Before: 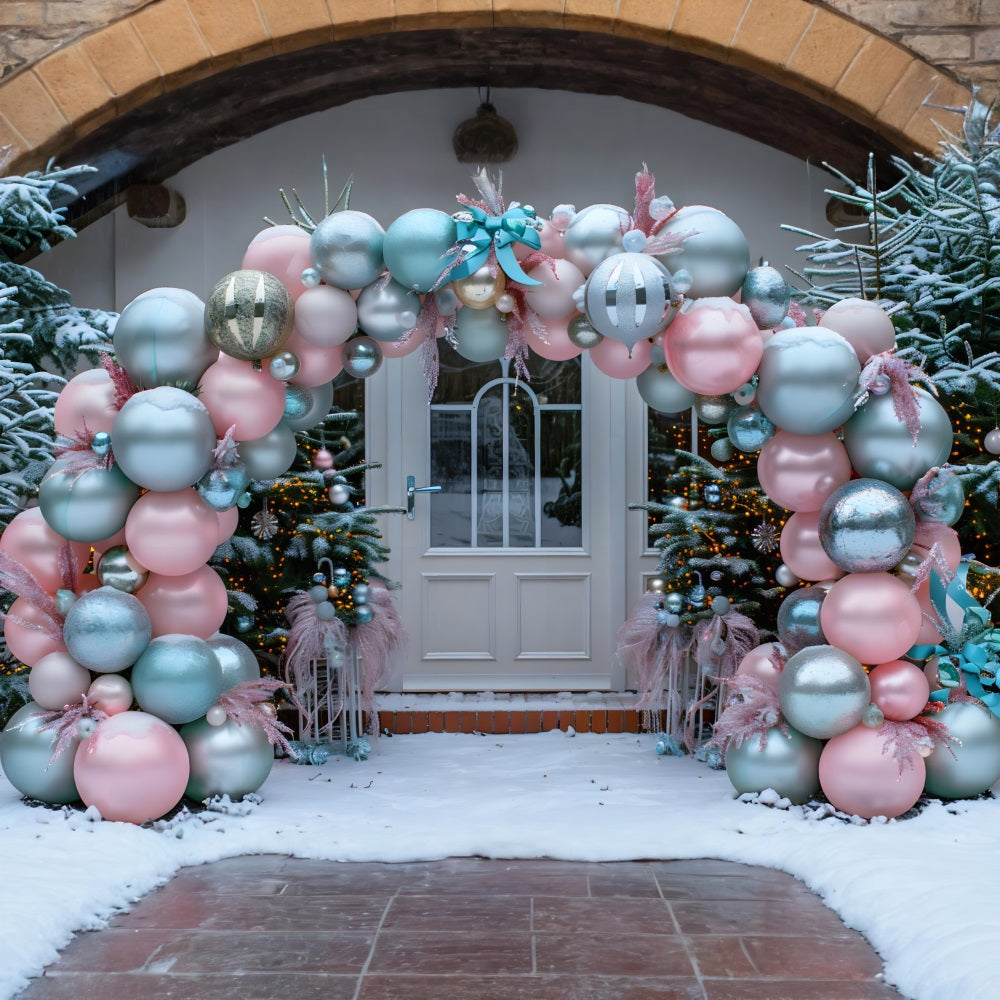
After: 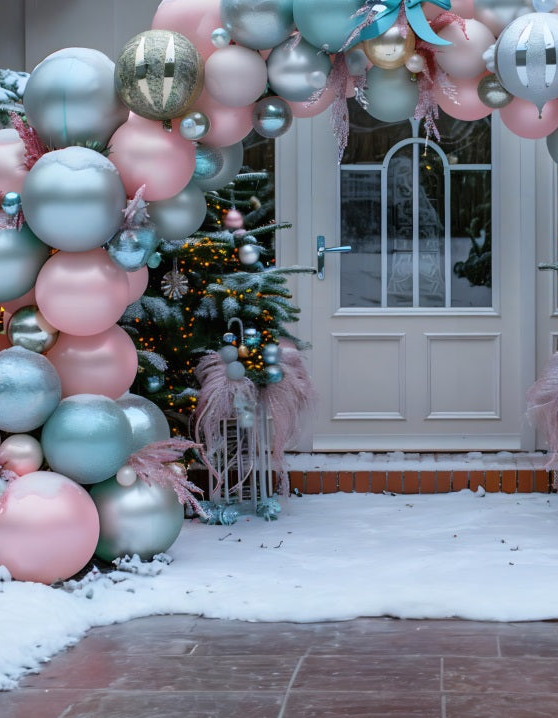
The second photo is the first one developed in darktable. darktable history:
crop: left 9.097%, top 24.003%, right 35.079%, bottom 4.146%
